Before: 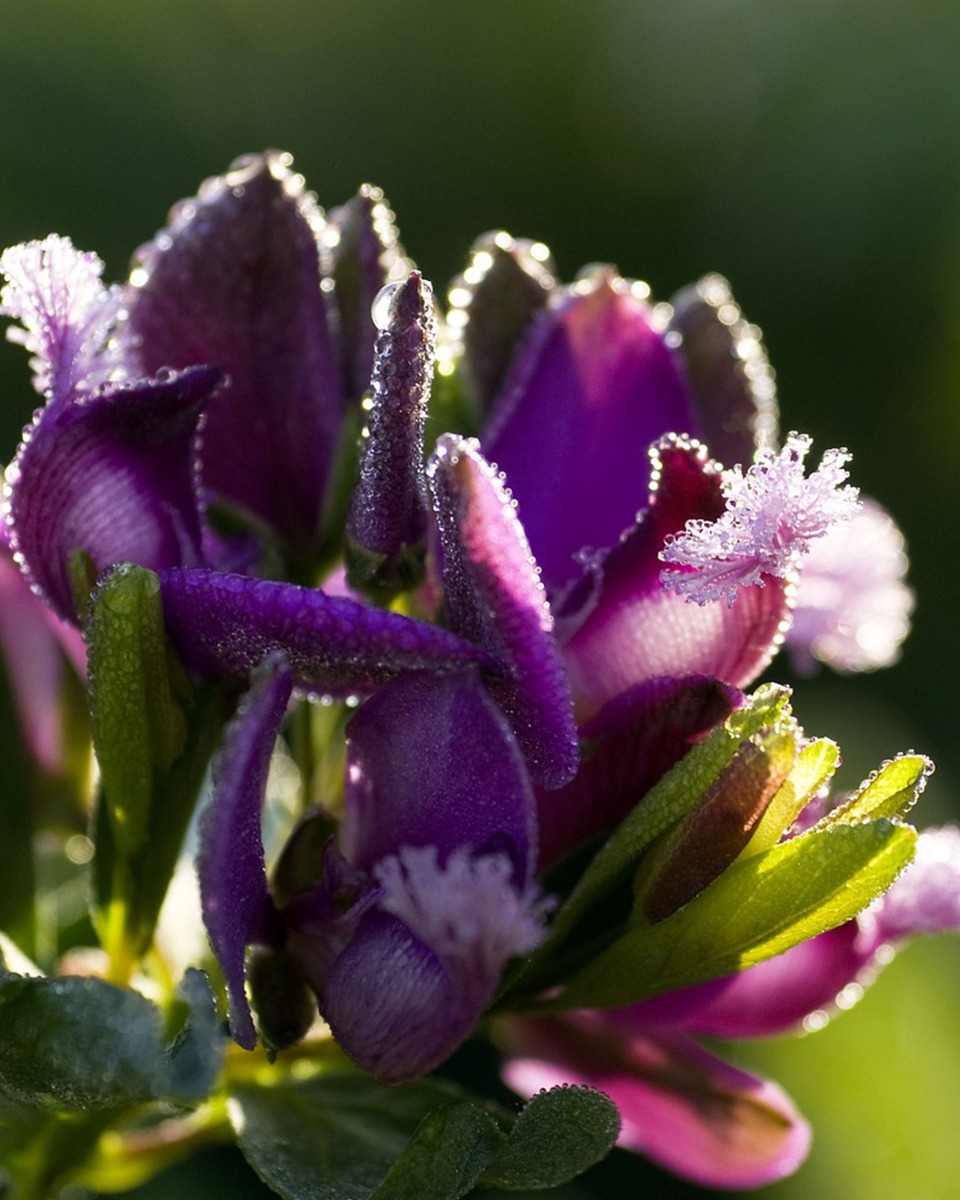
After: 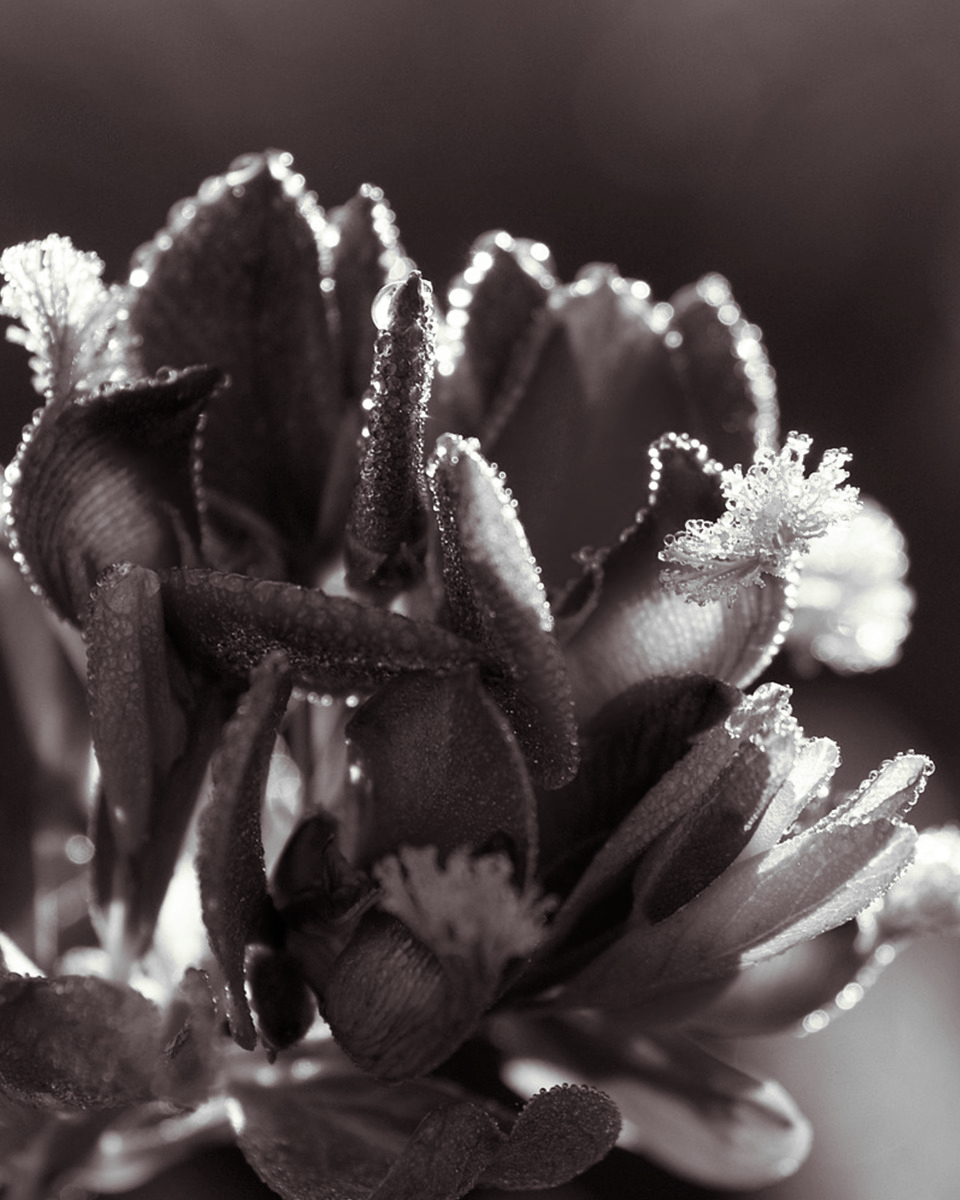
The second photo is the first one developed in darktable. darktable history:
color correction: highlights a* -5.3, highlights b* 9.8, shadows a* 9.8, shadows b* 24.26
split-toning: shadows › saturation 0.2
monochrome: a 32, b 64, size 2.3, highlights 1
